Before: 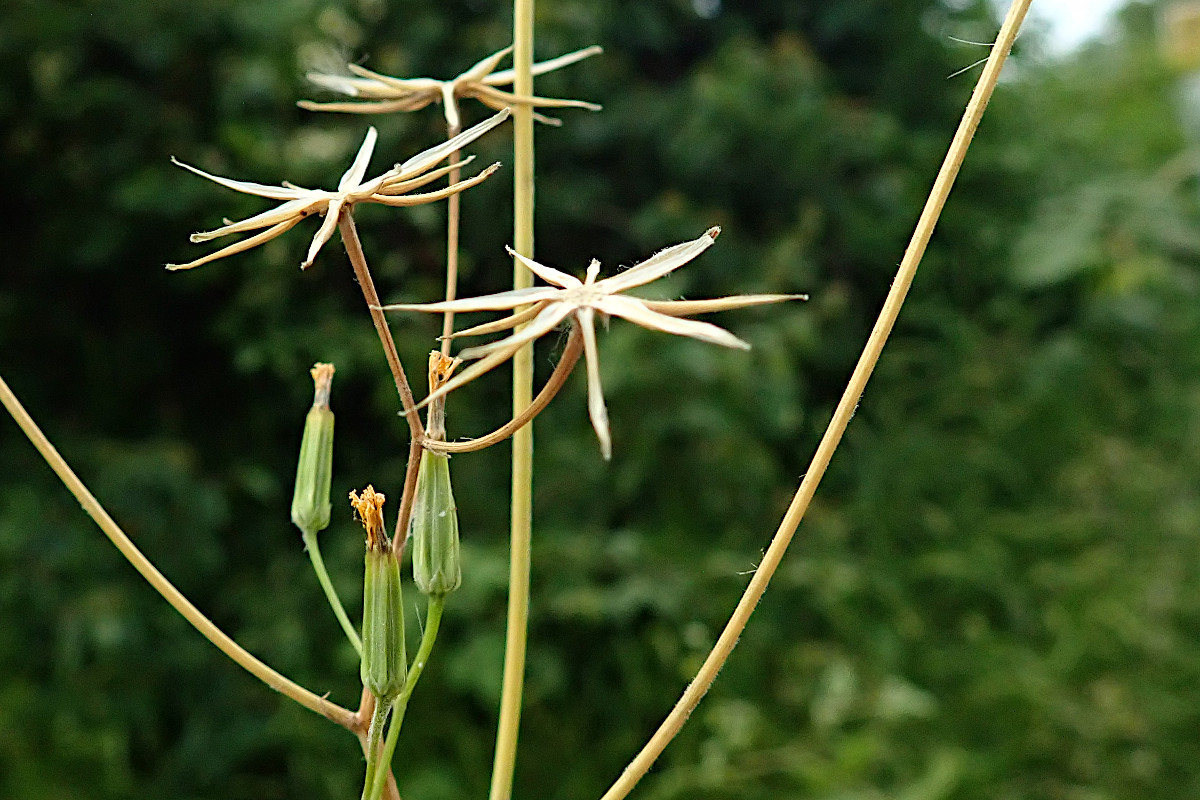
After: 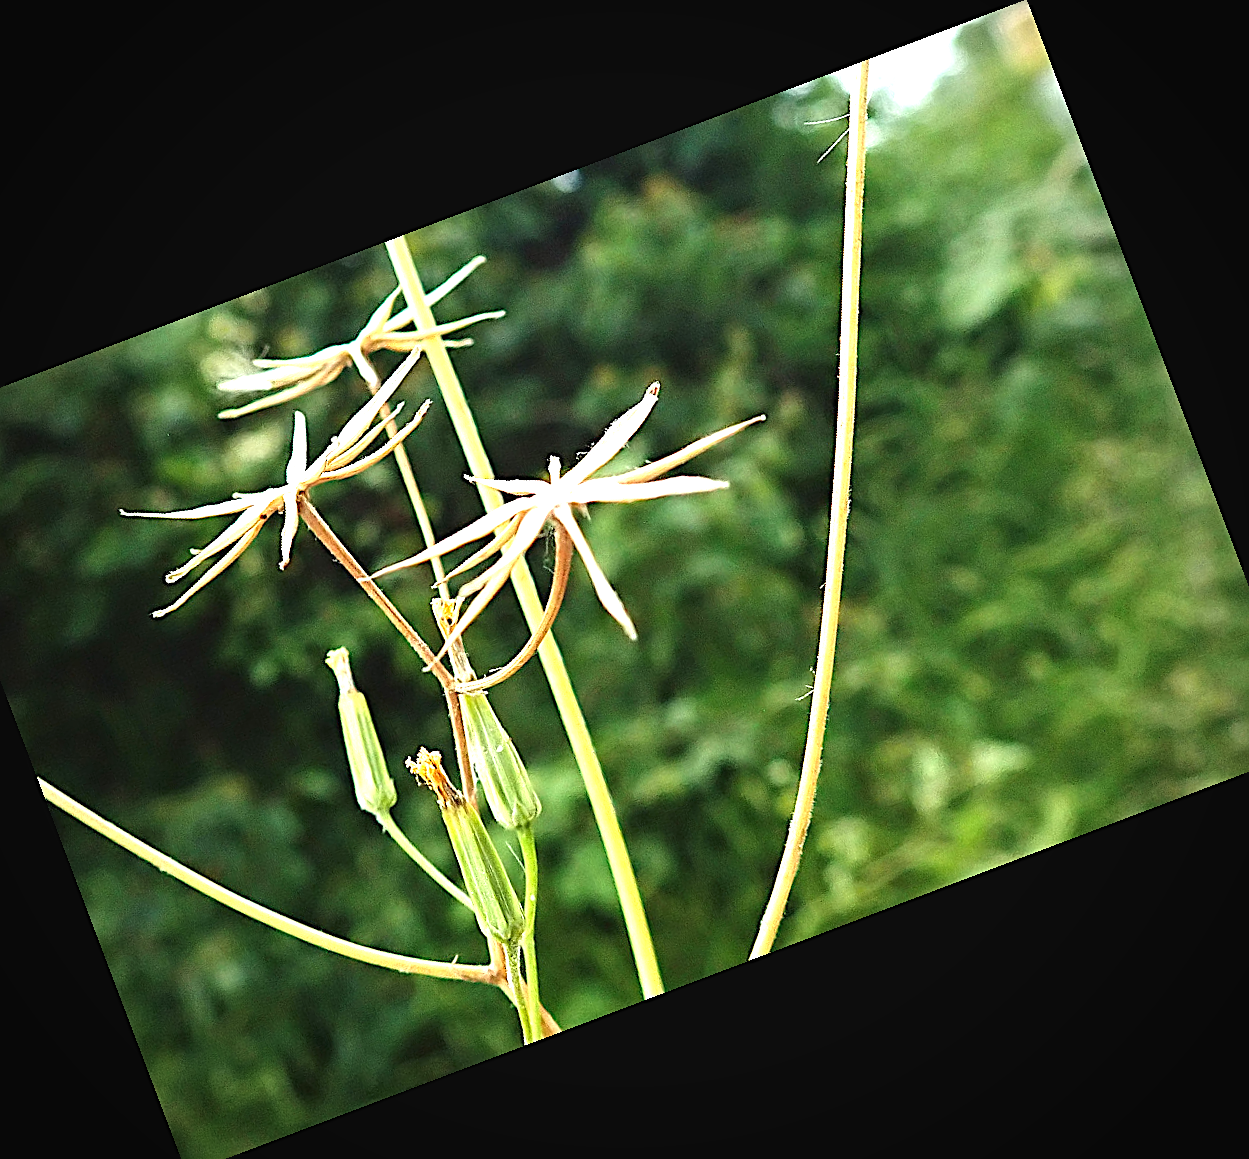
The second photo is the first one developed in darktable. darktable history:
exposure: black level correction -0.002, exposure 1.326 EV, compensate highlight preservation false
vignetting: fall-off start 72.9%, brightness -0.423, saturation -0.195
crop and rotate: angle 20.72°, left 6.829%, right 4.282%, bottom 1.132%
sharpen: on, module defaults
levels: levels [0, 0.476, 0.951]
